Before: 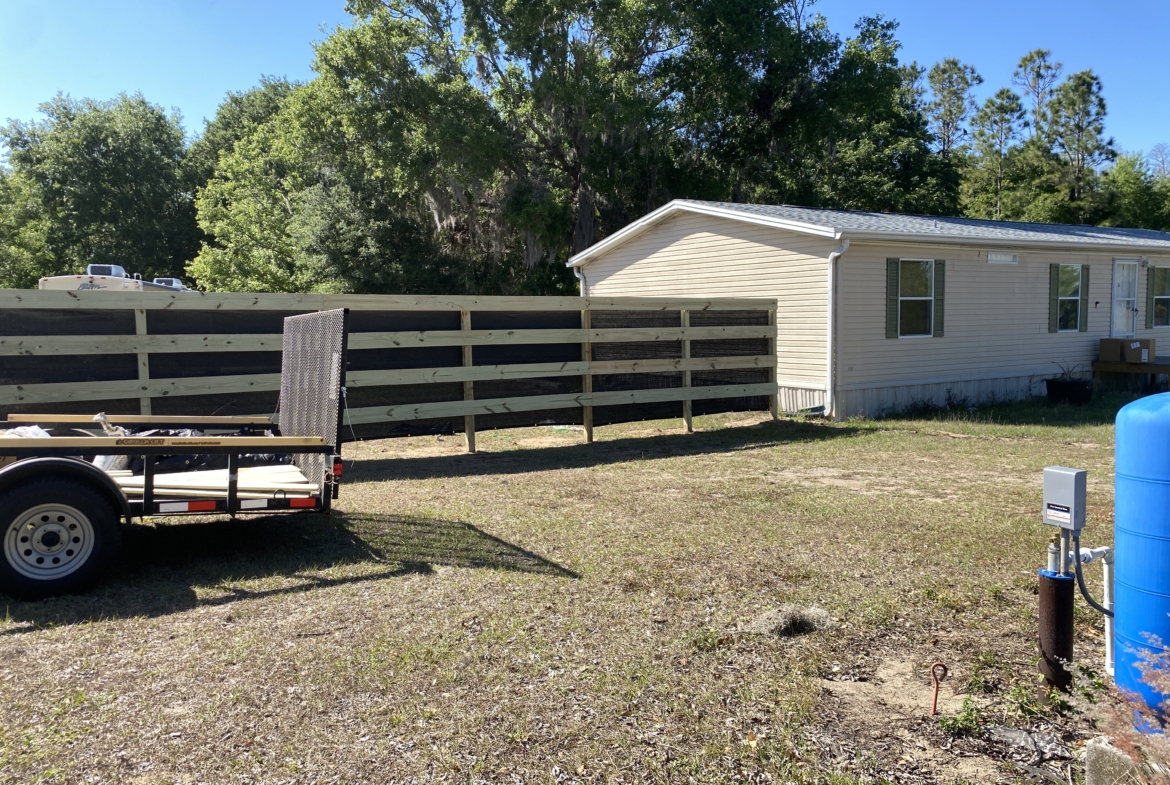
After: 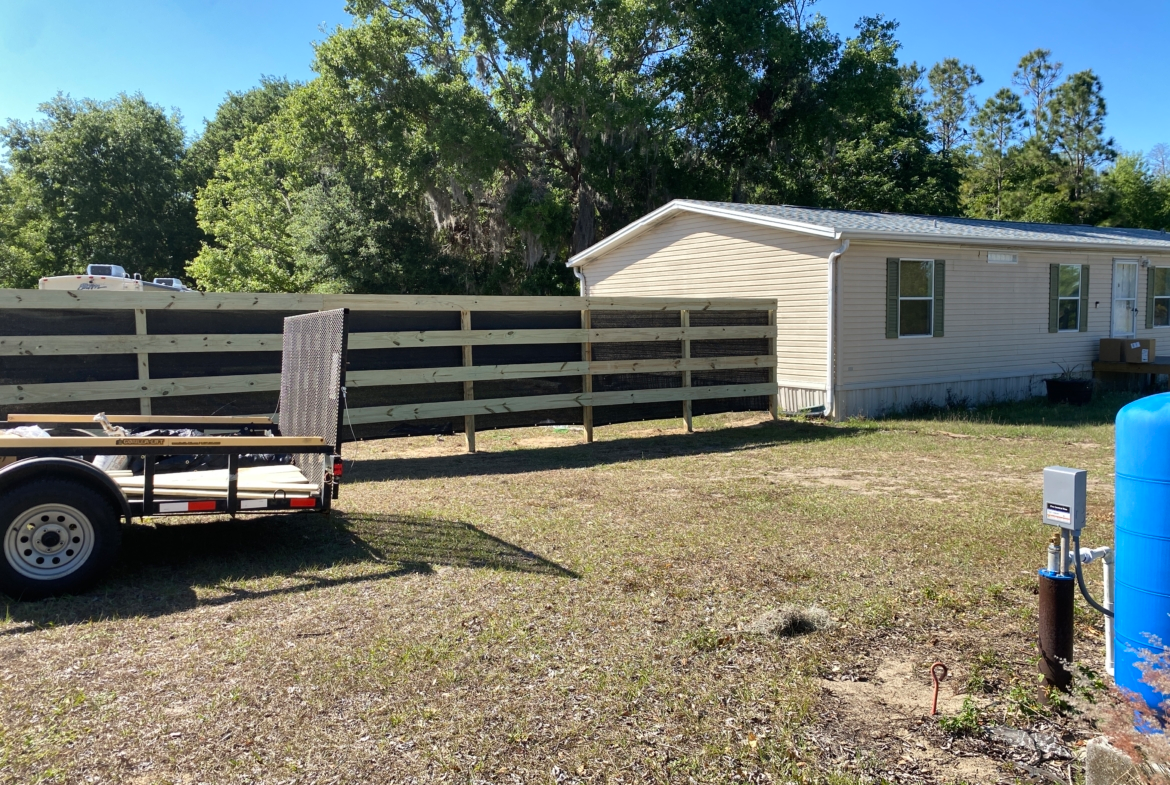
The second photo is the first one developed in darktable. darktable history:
exposure: black level correction 0, compensate exposure bias true, compensate highlight preservation false
shadows and highlights: shadows 49, highlights -41, soften with gaussian
